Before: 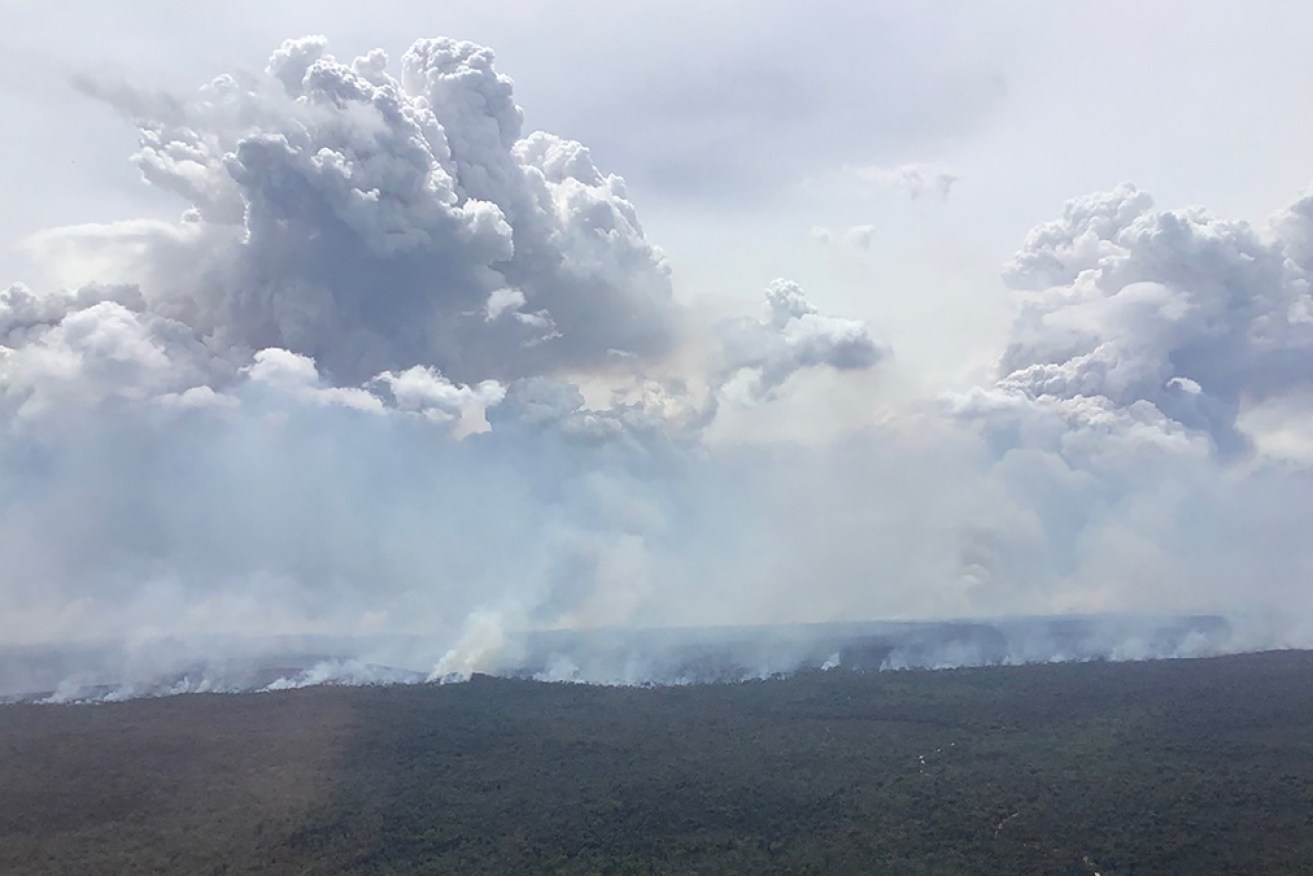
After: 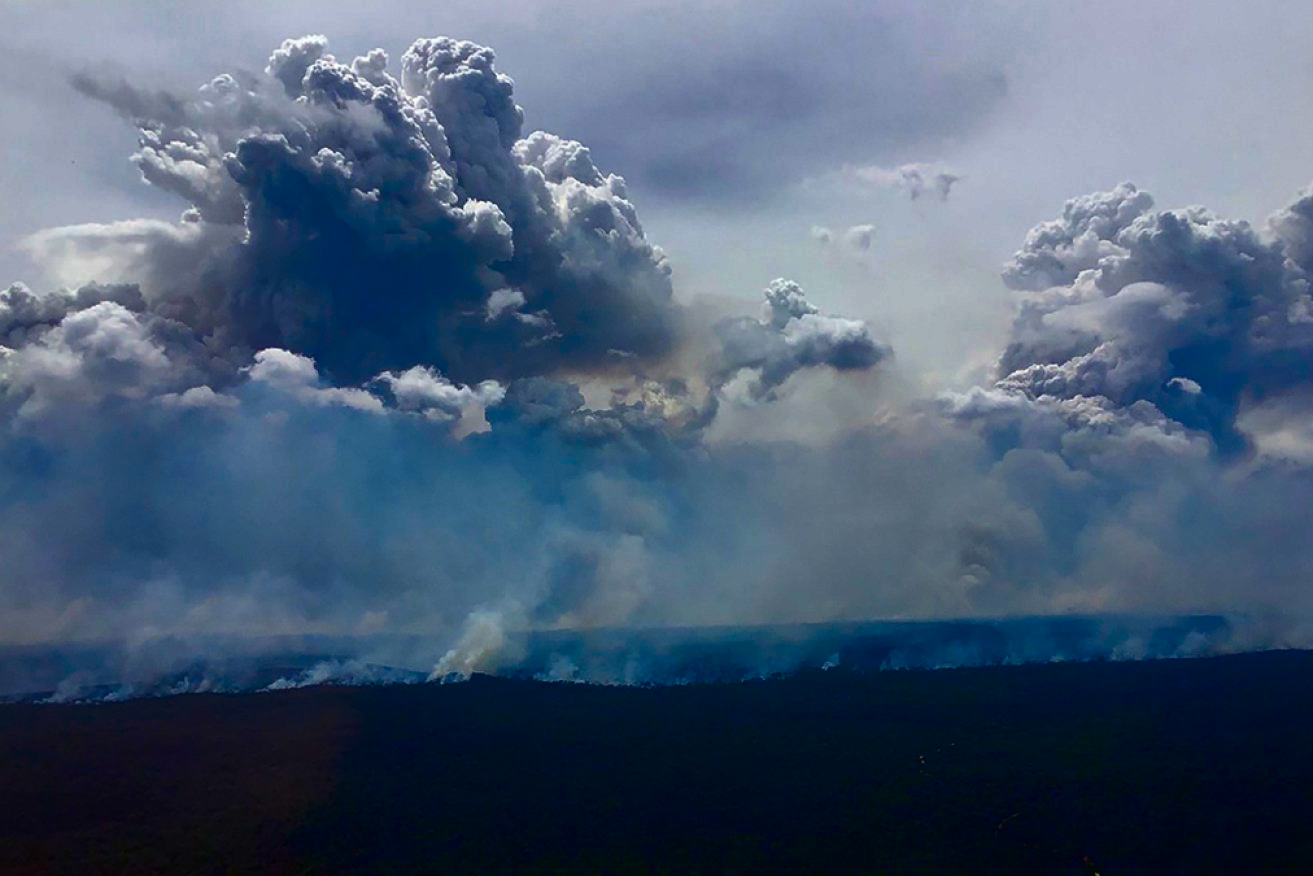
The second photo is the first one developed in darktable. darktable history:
contrast brightness saturation: brightness -0.986, saturation 0.995
